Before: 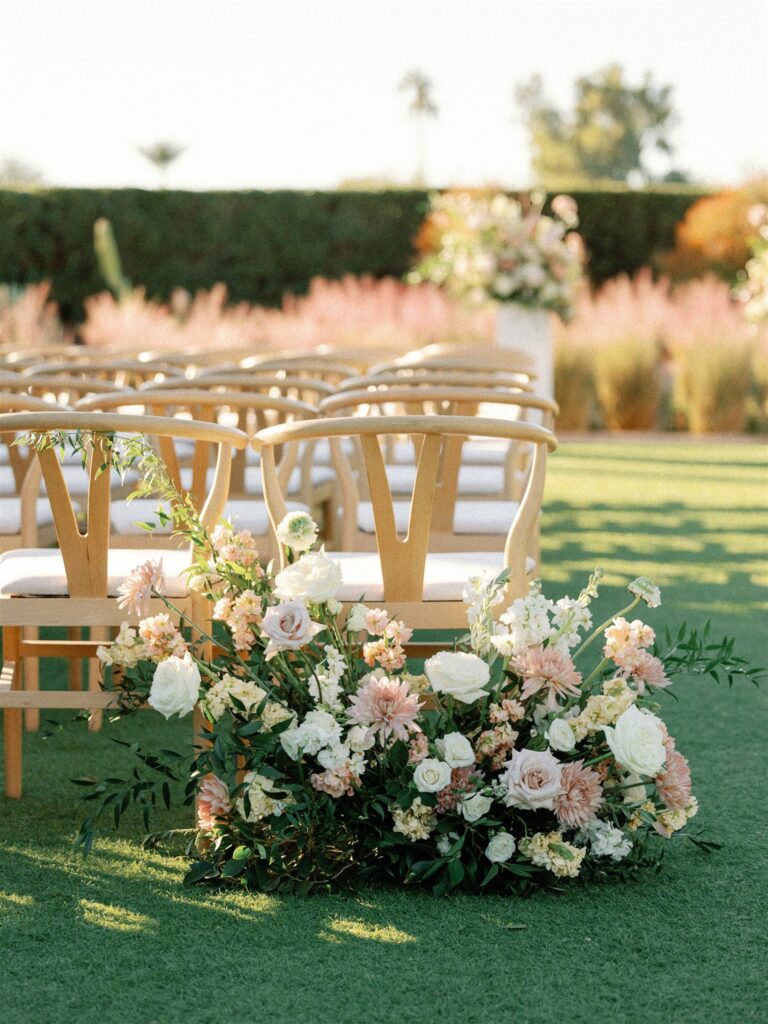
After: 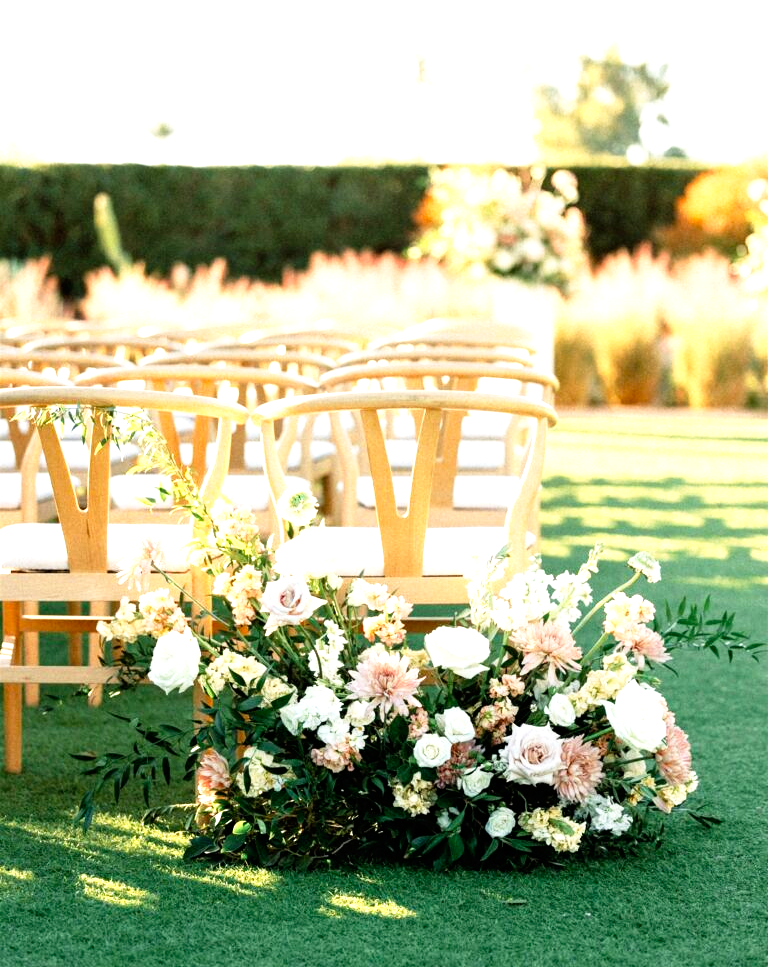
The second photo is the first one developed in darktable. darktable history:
crop and rotate: top 2.479%, bottom 3.018%
exposure: black level correction 0, exposure 1 EV, compensate highlight preservation false
tone curve: curves: ch0 [(0, 0) (0.003, 0) (0.011, 0.001) (0.025, 0.003) (0.044, 0.006) (0.069, 0.009) (0.1, 0.013) (0.136, 0.032) (0.177, 0.067) (0.224, 0.121) (0.277, 0.185) (0.335, 0.255) (0.399, 0.333) (0.468, 0.417) (0.543, 0.508) (0.623, 0.606) (0.709, 0.71) (0.801, 0.819) (0.898, 0.926) (1, 1)], preserve colors none
